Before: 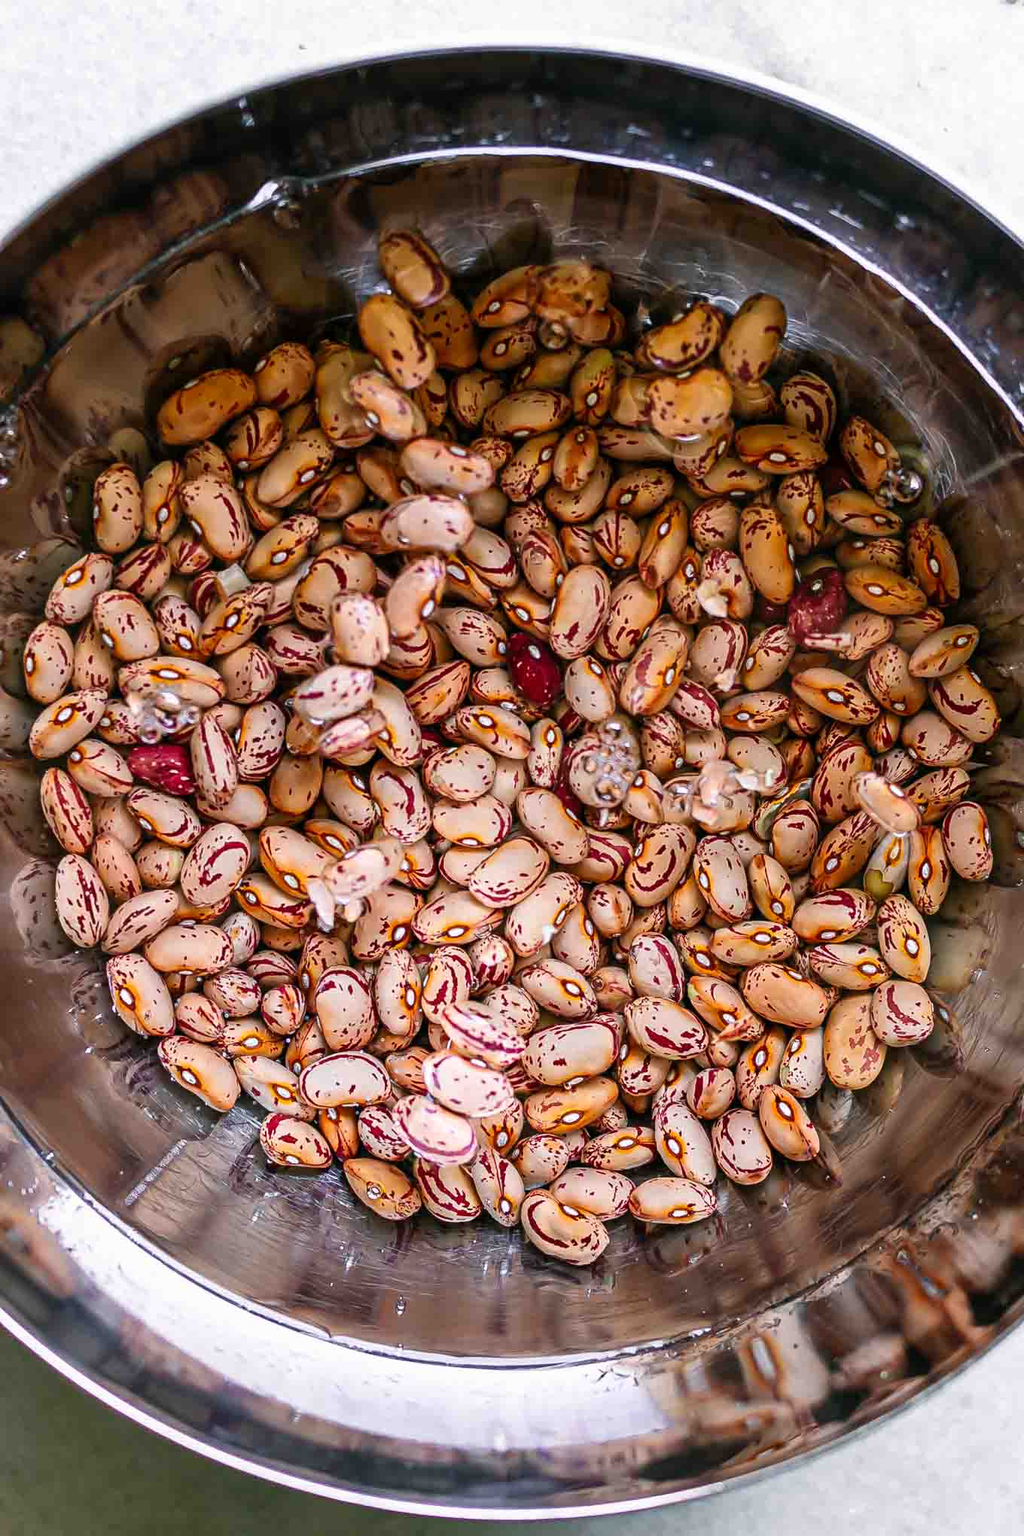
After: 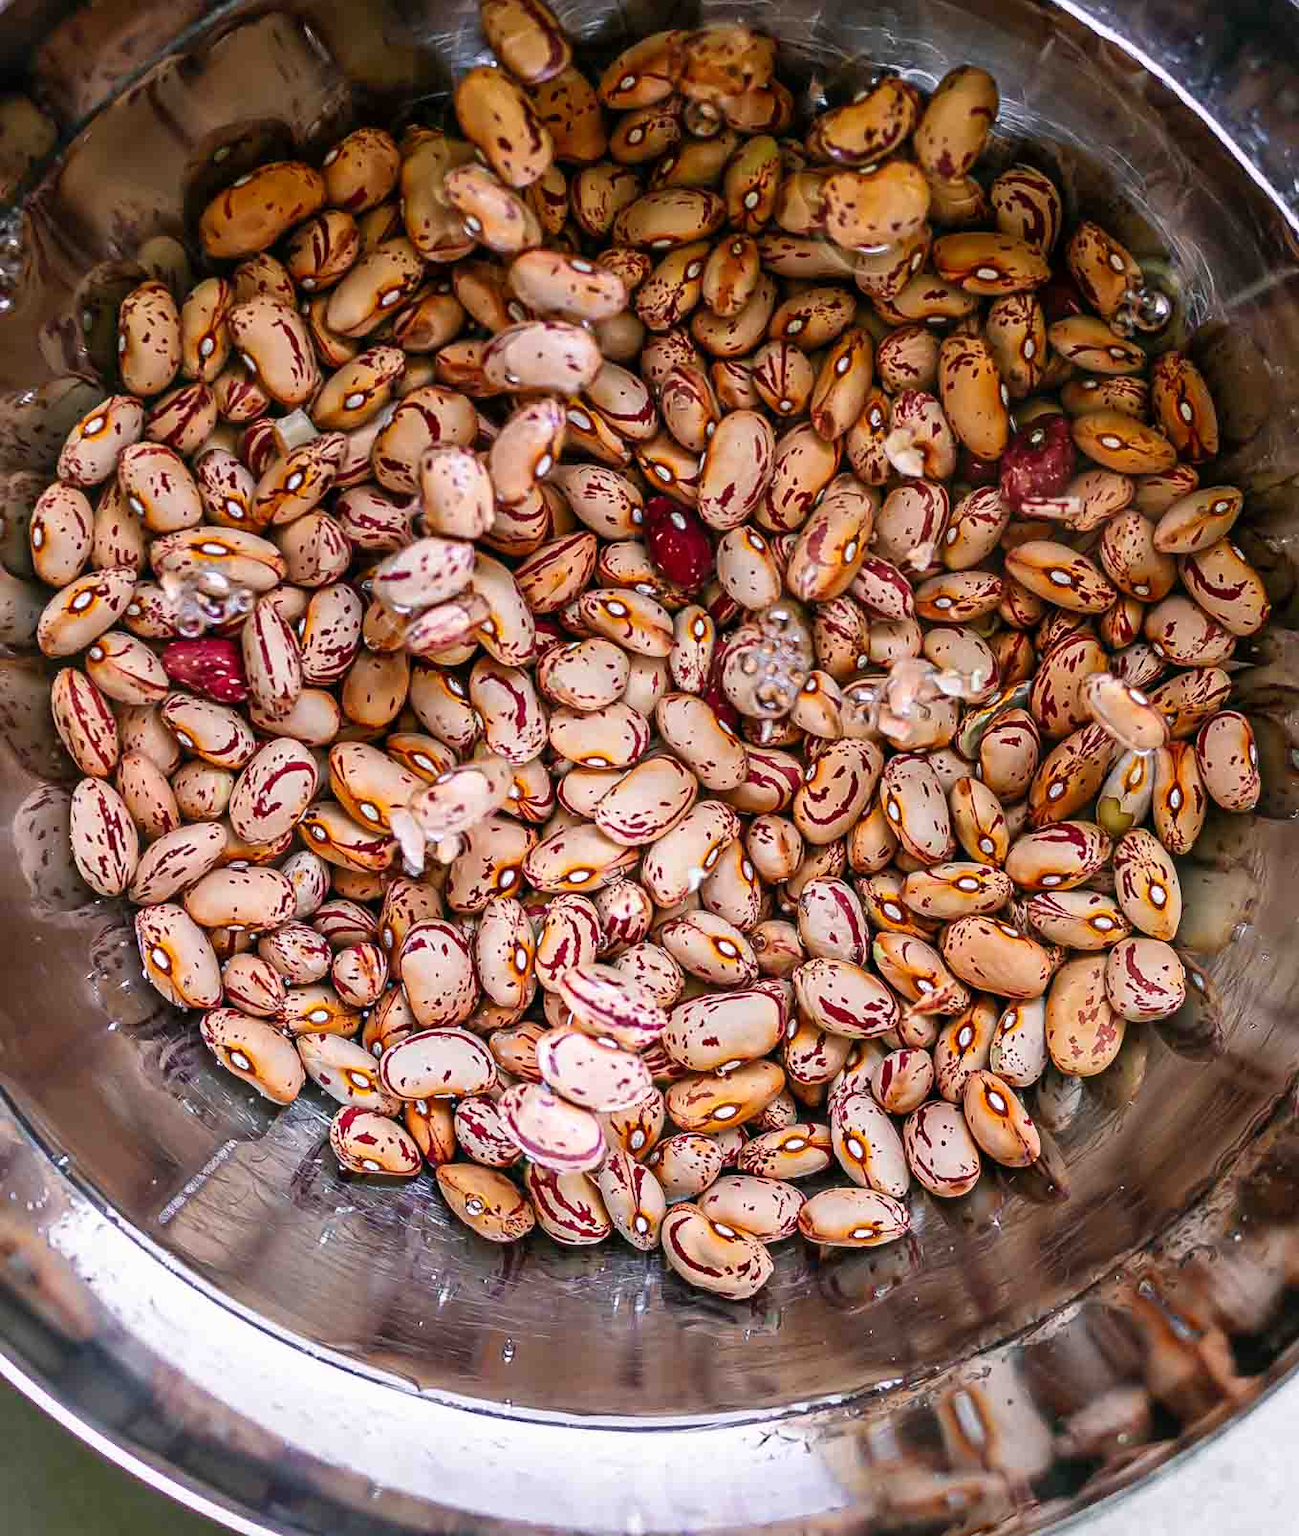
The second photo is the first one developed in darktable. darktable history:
crop and rotate: top 15.753%, bottom 5.457%
